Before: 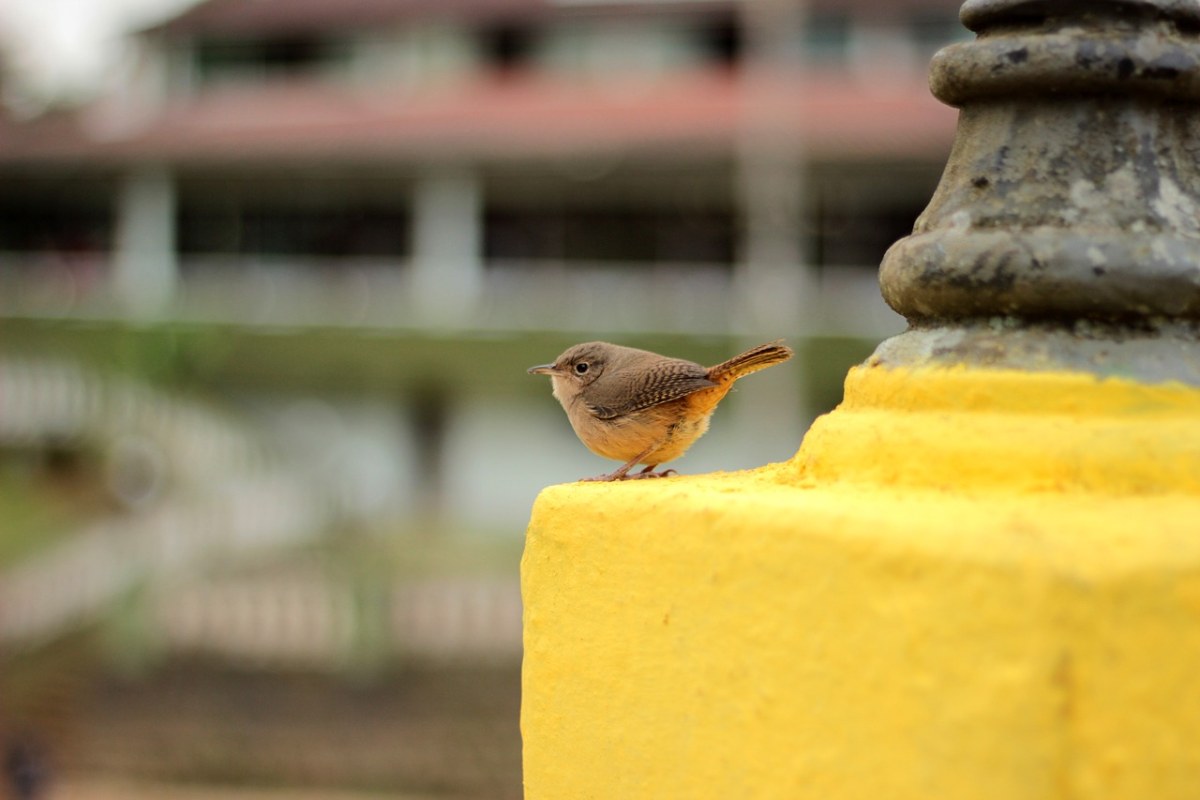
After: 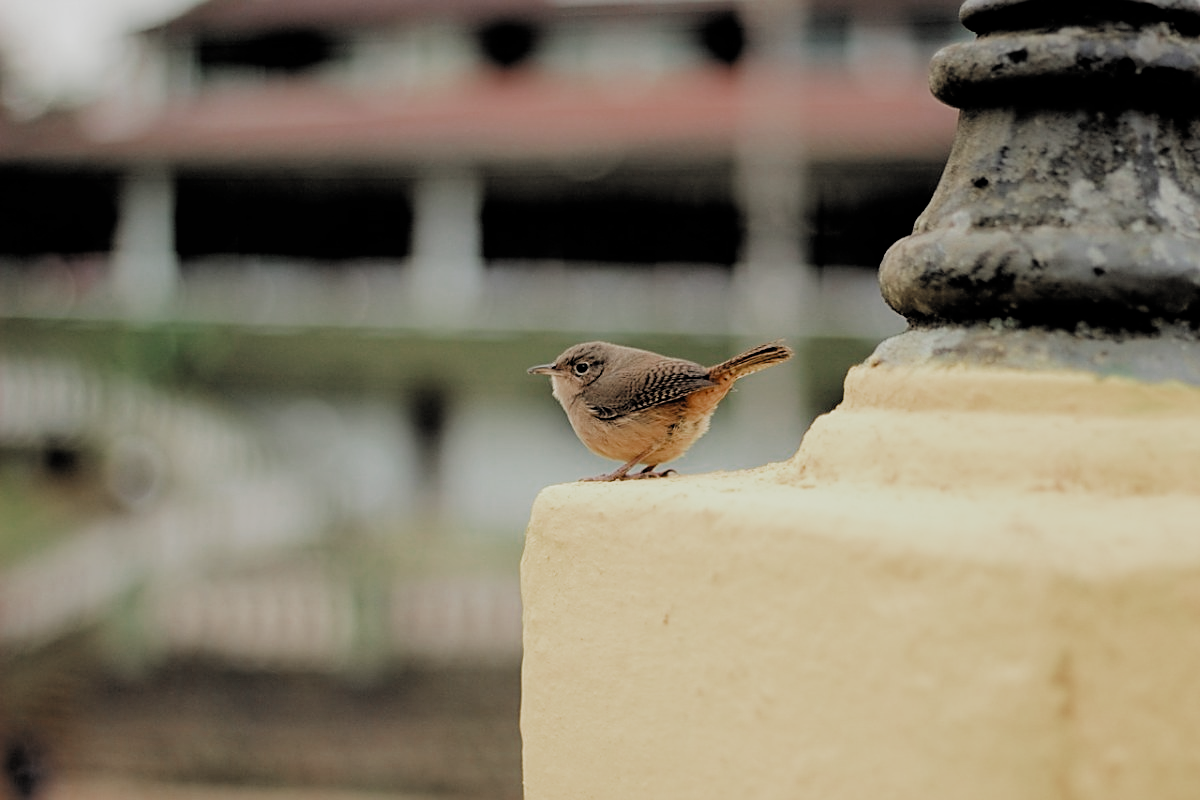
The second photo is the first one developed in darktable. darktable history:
color zones: curves: ch0 [(0, 0.5) (0.125, 0.4) (0.25, 0.5) (0.375, 0.4) (0.5, 0.4) (0.625, 0.35) (0.75, 0.35) (0.875, 0.5)]; ch1 [(0, 0.35) (0.125, 0.45) (0.25, 0.35) (0.375, 0.35) (0.5, 0.35) (0.625, 0.35) (0.75, 0.45) (0.875, 0.35)]; ch2 [(0, 0.6) (0.125, 0.5) (0.25, 0.5) (0.375, 0.6) (0.5, 0.6) (0.625, 0.5) (0.75, 0.5) (0.875, 0.5)]
filmic rgb: black relative exposure -3.83 EV, white relative exposure 3.48 EV, hardness 2.61, contrast 1.103, add noise in highlights 0.002, color science v3 (2019), use custom middle-gray values true, contrast in highlights soft
sharpen: on, module defaults
